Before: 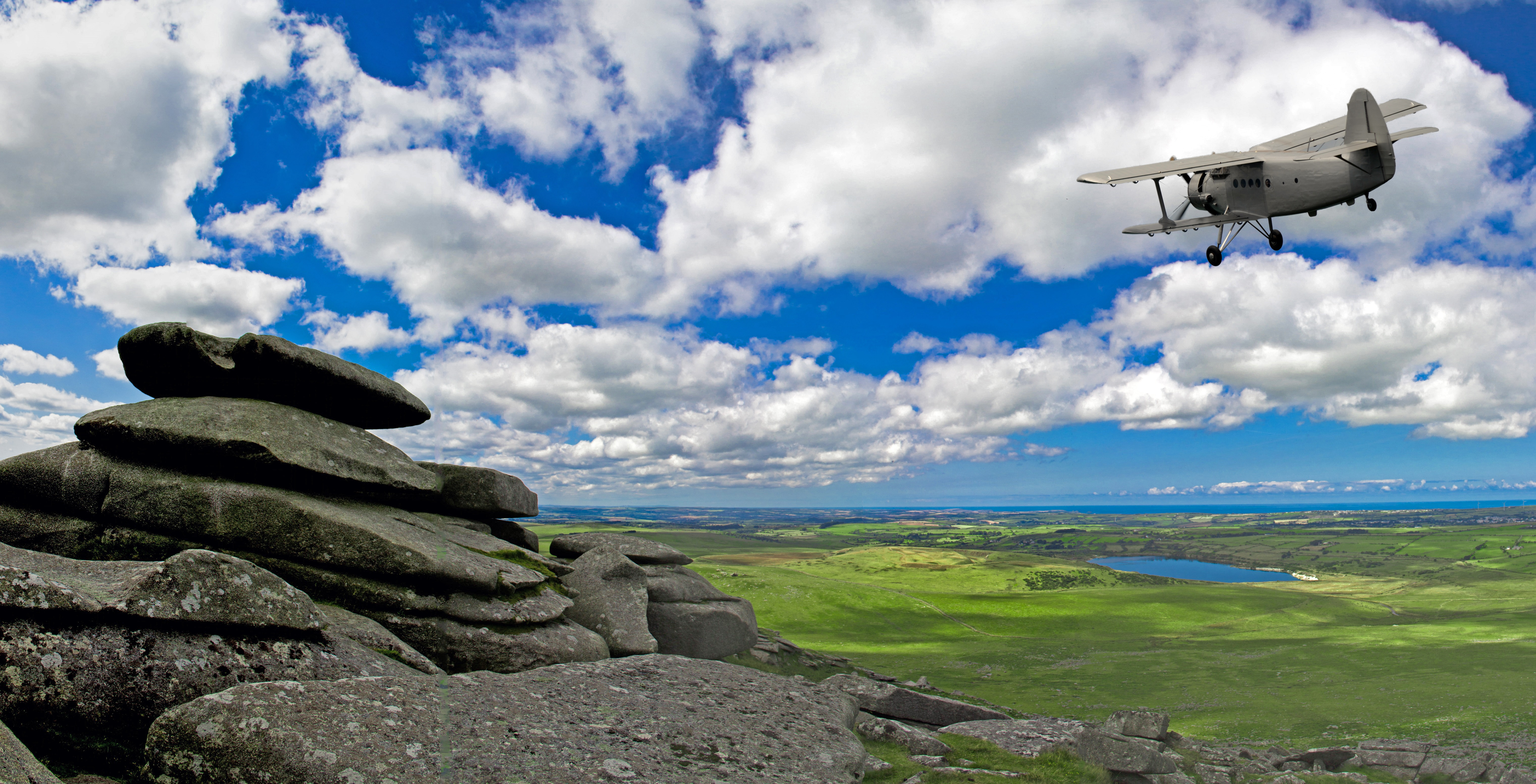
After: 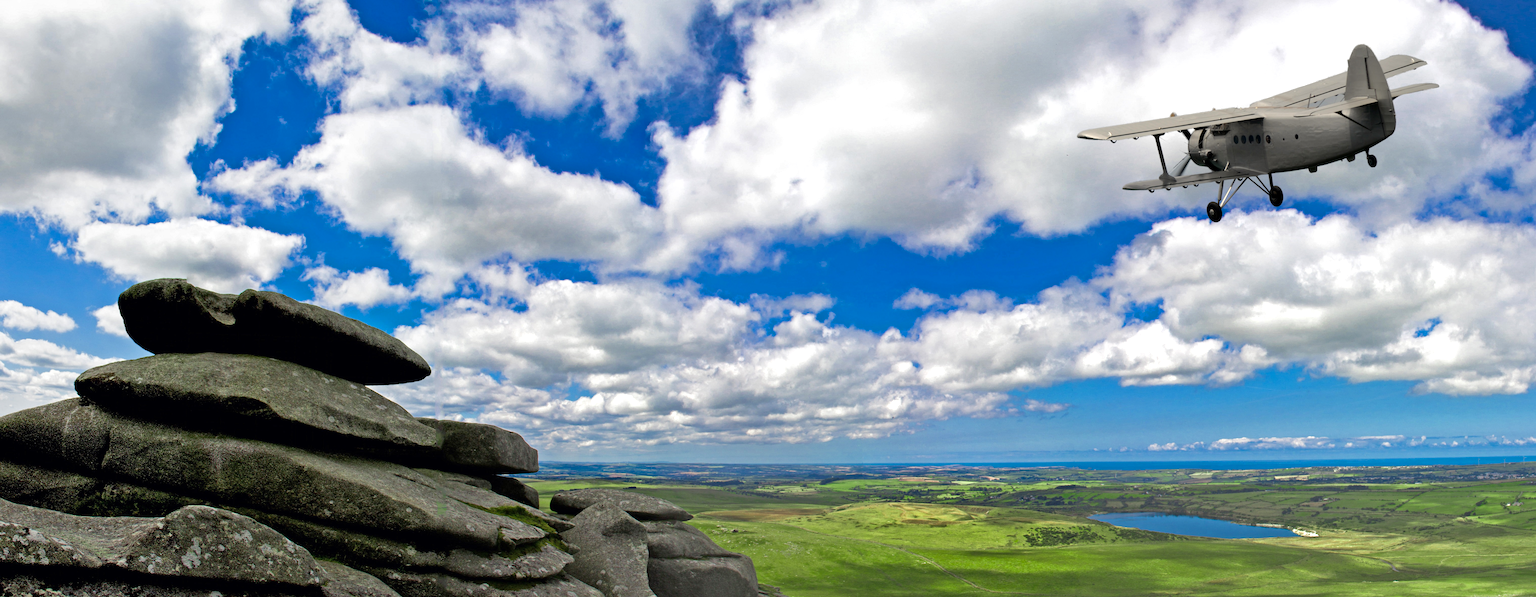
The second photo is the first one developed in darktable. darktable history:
crop: top 5.661%, bottom 18.091%
exposure: exposure 0.231 EV, compensate highlight preservation false
levels: mode automatic
contrast brightness saturation: contrast 0.026, brightness -0.036
